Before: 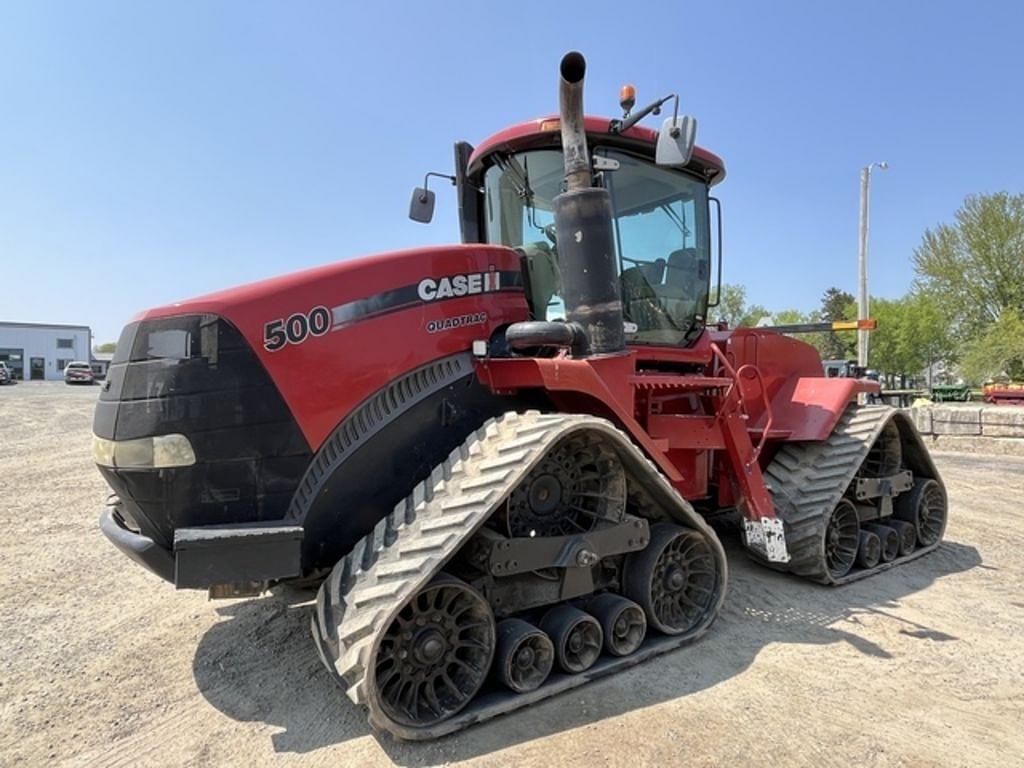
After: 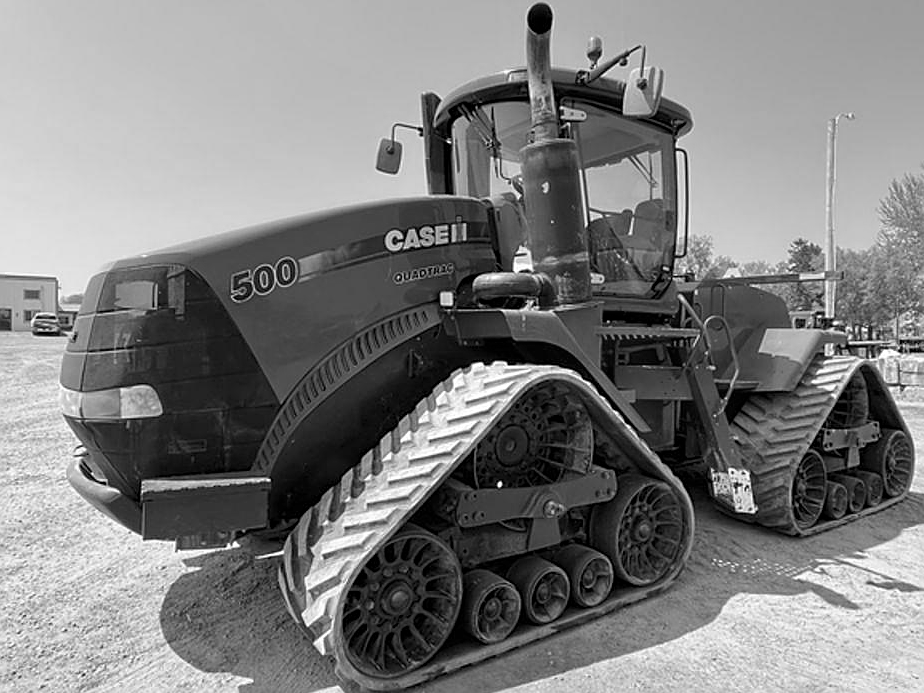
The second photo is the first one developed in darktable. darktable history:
sharpen: on, module defaults
crop: left 3.305%, top 6.436%, right 6.389%, bottom 3.258%
color balance rgb: perceptual saturation grading › global saturation 35%, perceptual saturation grading › highlights -30%, perceptual saturation grading › shadows 35%, perceptual brilliance grading › global brilliance 3%, perceptual brilliance grading › highlights -3%, perceptual brilliance grading › shadows 3%
monochrome: on, module defaults
